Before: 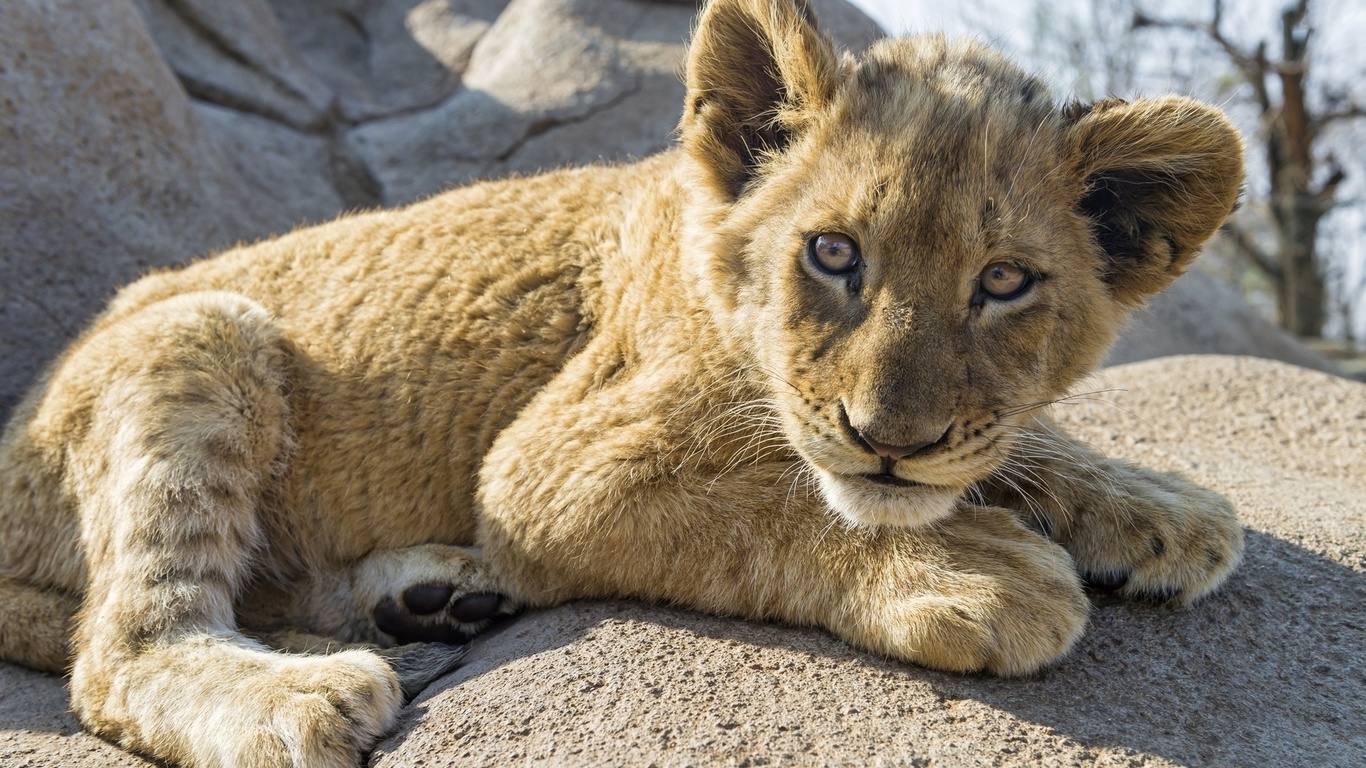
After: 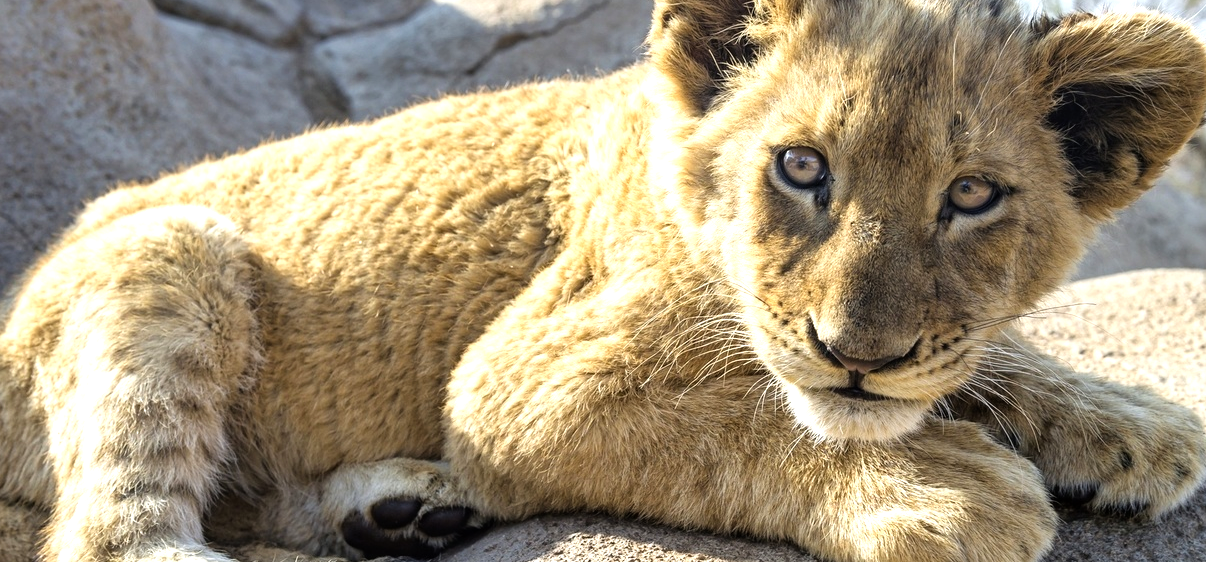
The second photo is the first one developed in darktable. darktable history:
crop and rotate: left 2.37%, top 11.201%, right 9.317%, bottom 15.518%
tone equalizer: -8 EV -0.782 EV, -7 EV -0.693 EV, -6 EV -0.633 EV, -5 EV -0.364 EV, -3 EV 0.396 EV, -2 EV 0.6 EV, -1 EV 0.695 EV, +0 EV 0.762 EV
